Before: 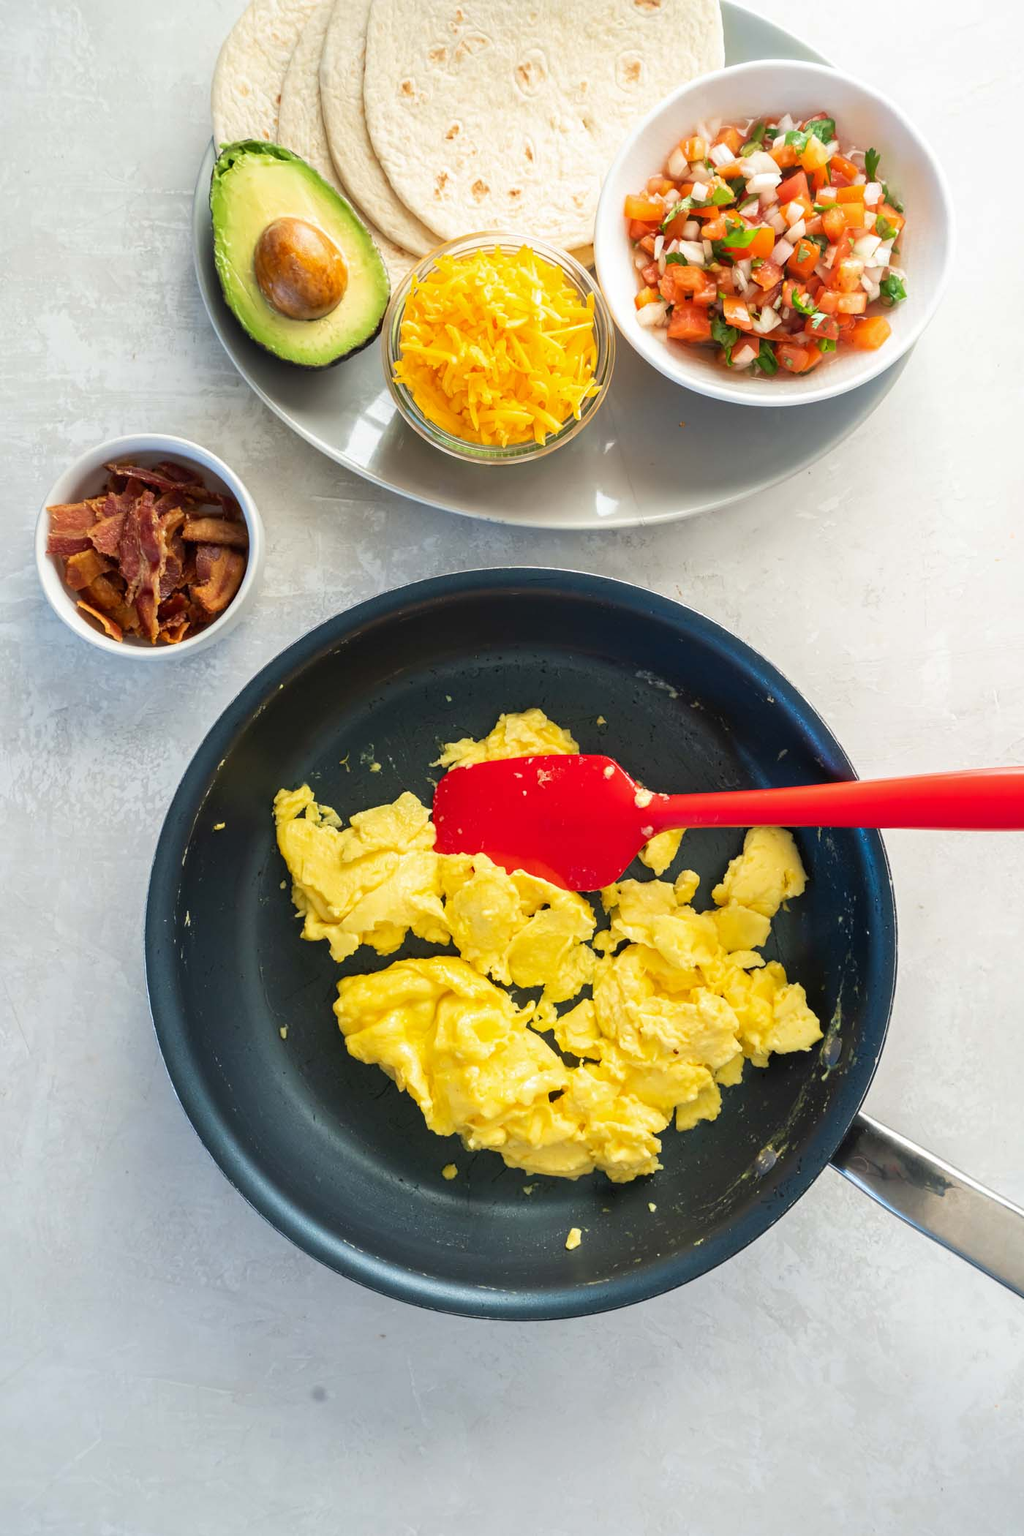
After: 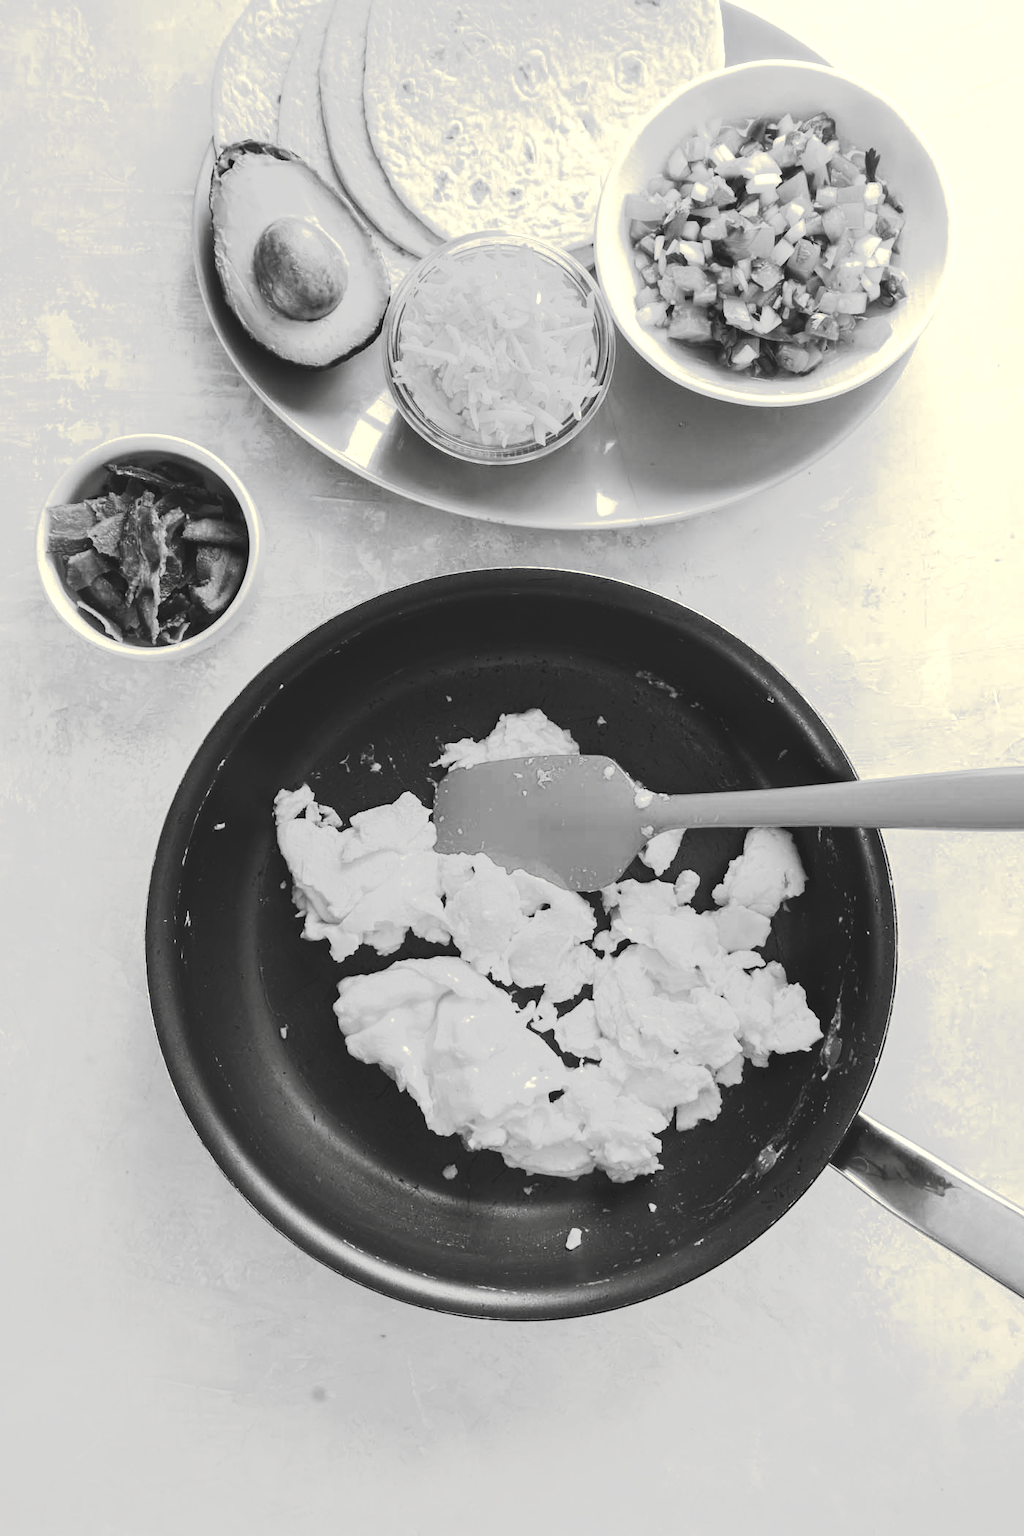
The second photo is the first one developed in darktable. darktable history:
tone curve: curves: ch0 [(0, 0) (0.003, 0.108) (0.011, 0.113) (0.025, 0.113) (0.044, 0.121) (0.069, 0.132) (0.1, 0.145) (0.136, 0.158) (0.177, 0.182) (0.224, 0.215) (0.277, 0.27) (0.335, 0.341) (0.399, 0.424) (0.468, 0.528) (0.543, 0.622) (0.623, 0.721) (0.709, 0.79) (0.801, 0.846) (0.898, 0.871) (1, 1)], preserve colors none
color look up table: target L [87.41, 93.05, 87.41, 78.07, 71.47, 63.98, 54.5, 59.92, 65.11, 57.87, 47.64, 32.32, 42.1, 20.79, 202.95, 100, 78.07, 81.69, 80.24, 67.74, 68.12, 66.62, 58.38, 53.98, 61.19, 28.85, 22.16, 0.548, 88.82, 87.41, 91.64, 85.98, 72.58, 76.61, 71.1, 85.98, 63.98, 67, 48.04, 31.46, 42.37, 10.27, 91.64, 100, 83.12, 78.07, 72.21, 52.8, 27.09], target a [-0.101, -0.099, -0.101, -0.002, -0.001, -0.001, 0.001, 0.001, 0 ×4, 0.001, 0, 0, -0.829, -0.002, -0.102, -0.103, 0, 0, 0, 0.001, 0.001, 0.001, 0, 0, 0, -0.1, -0.101, -0.292, -0.101, 0, -0.002, 0, -0.101, -0.001, 0, 0, 0, 0.001, -0.001, -0.292, -0.829, -0.102, -0.002, -0.002, 0, 0], target b [1.246, 1.229, 1.246, 0.023, 0.002, 0.003, -0.004, -0.004, 0.002, 0.002, 0.001, -0.003, -0.004, 0.007, -0.002, 10.8, 0.023, 1.265, 1.27, 0.002, 0.002, 0.002, -0.004, -0.002, -0.004, -0.003, 0, 0, 1.242, 1.246, 3.665, 1.251, 0.002, 0.023, 0.002, 1.251, 0.003, 0.002, 0.001, 0, -0.004, 0.008, 3.665, 10.8, 1.26, 0.023, 0.022, 0.002, -0.003], num patches 49
